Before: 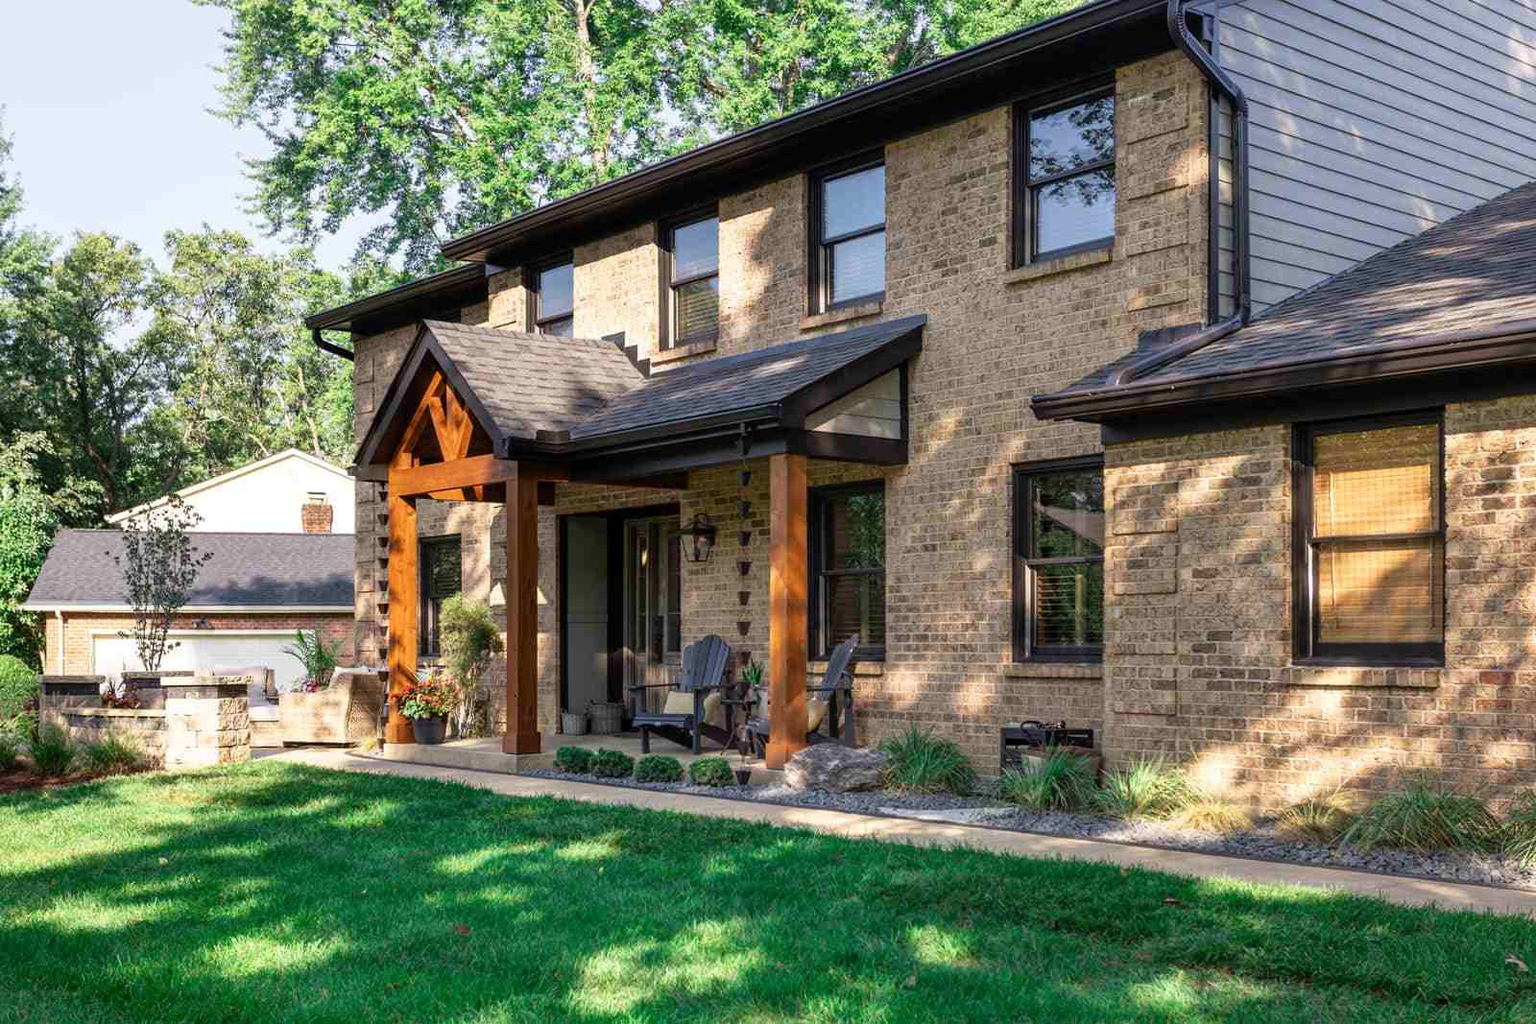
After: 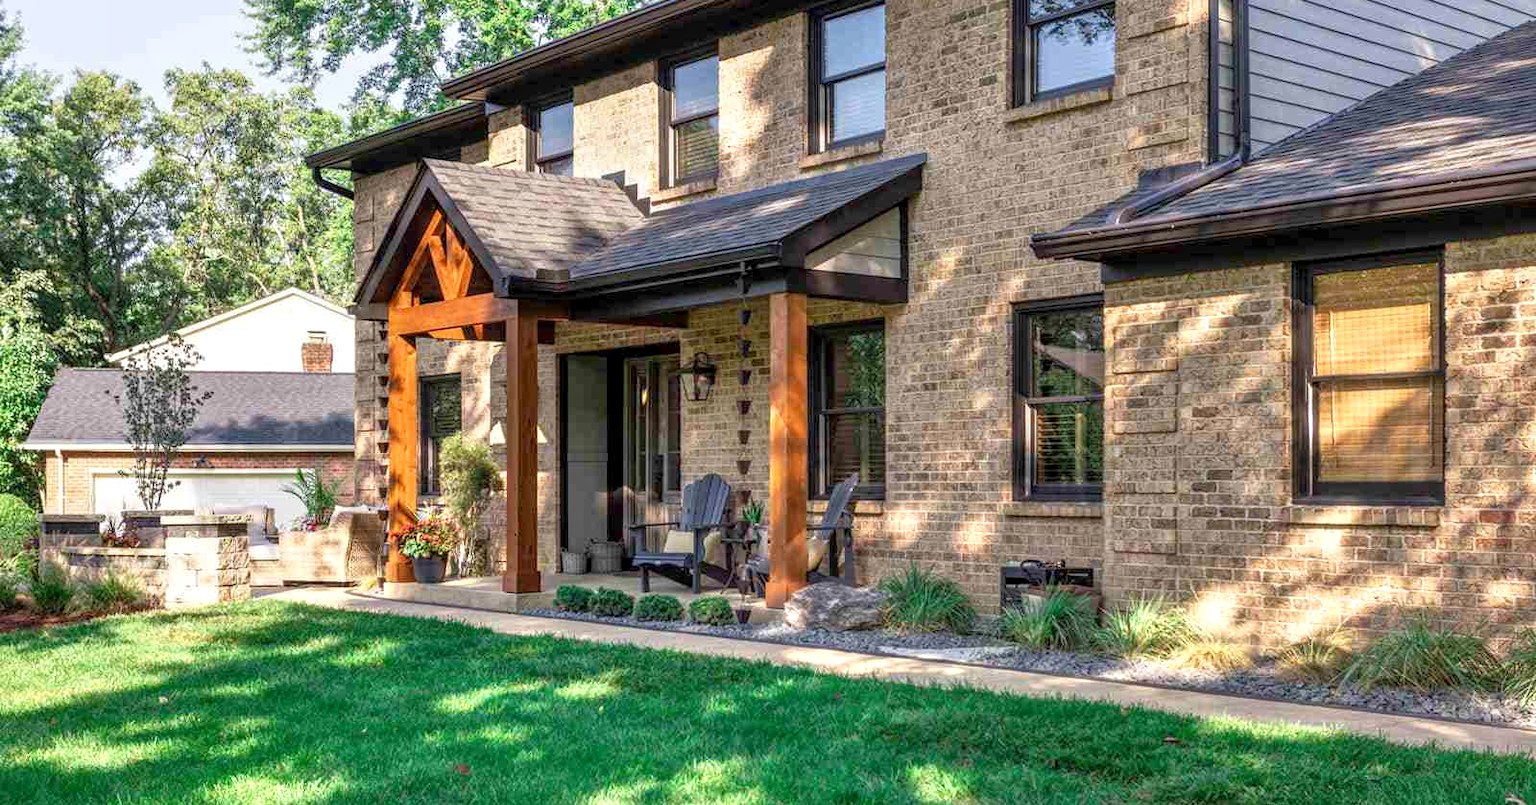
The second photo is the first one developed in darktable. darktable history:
crop and rotate: top 15.774%, bottom 5.506%
local contrast: on, module defaults
tone equalizer: -8 EV 1 EV, -7 EV 1 EV, -6 EV 1 EV, -5 EV 1 EV, -4 EV 1 EV, -3 EV 0.75 EV, -2 EV 0.5 EV, -1 EV 0.25 EV
